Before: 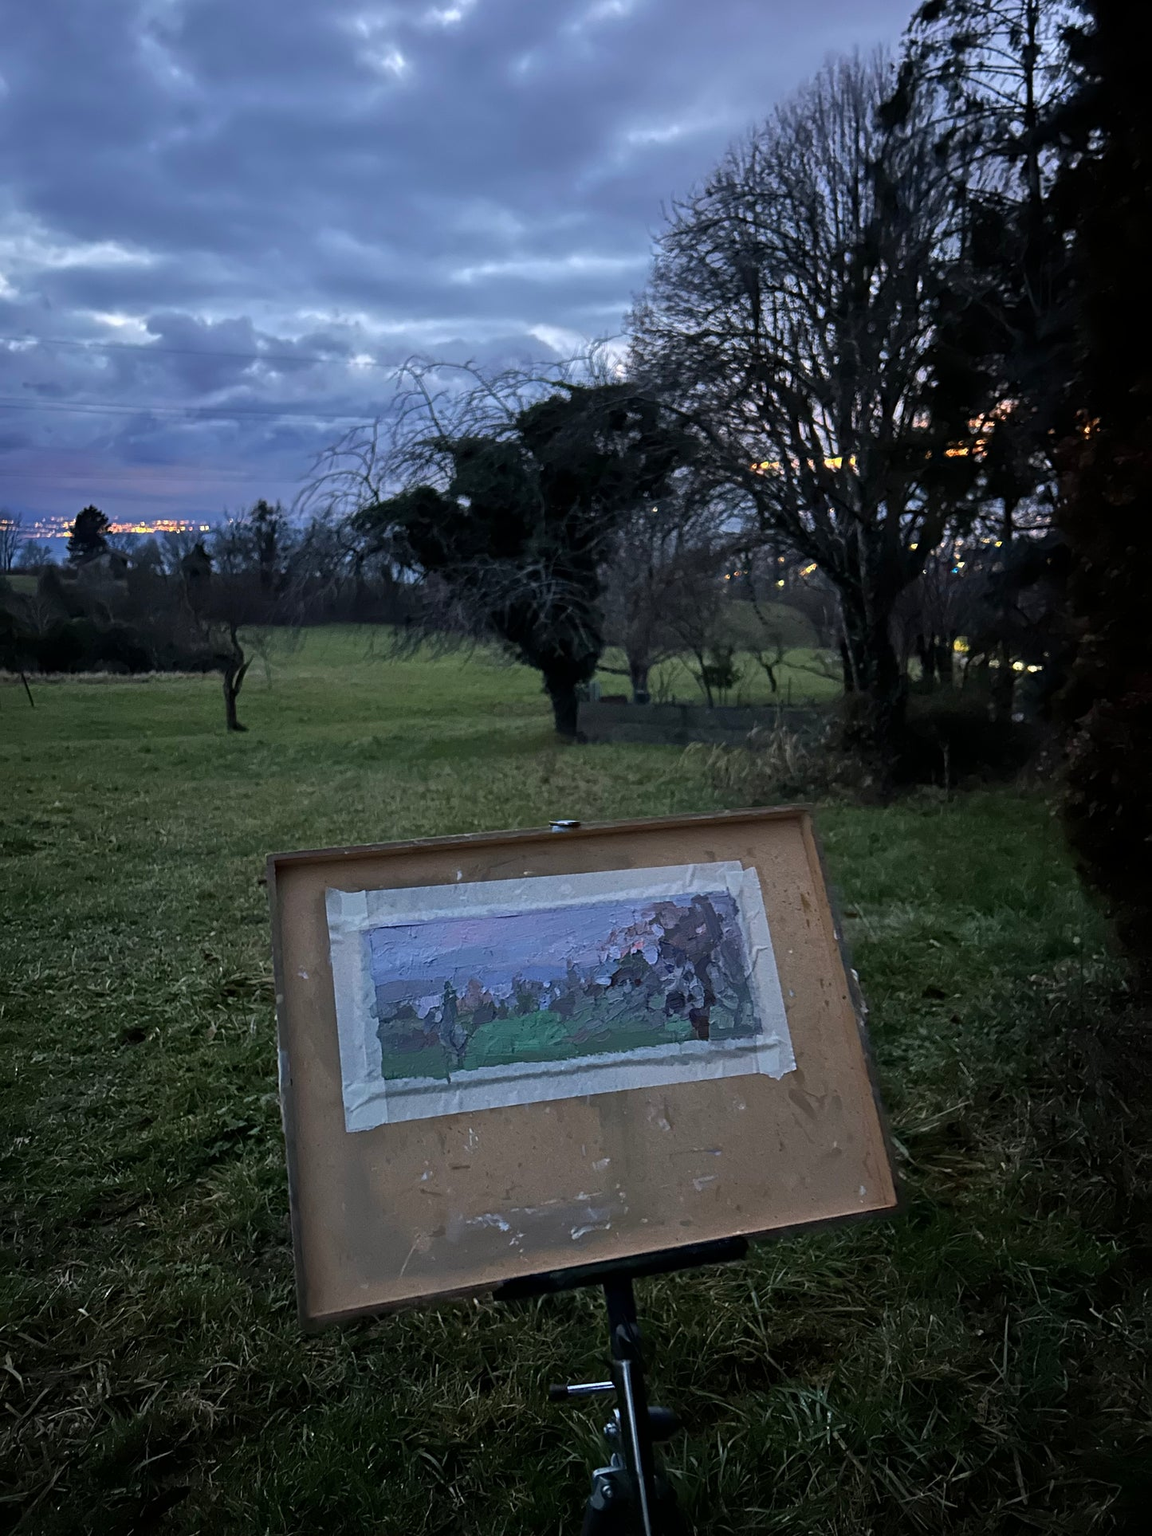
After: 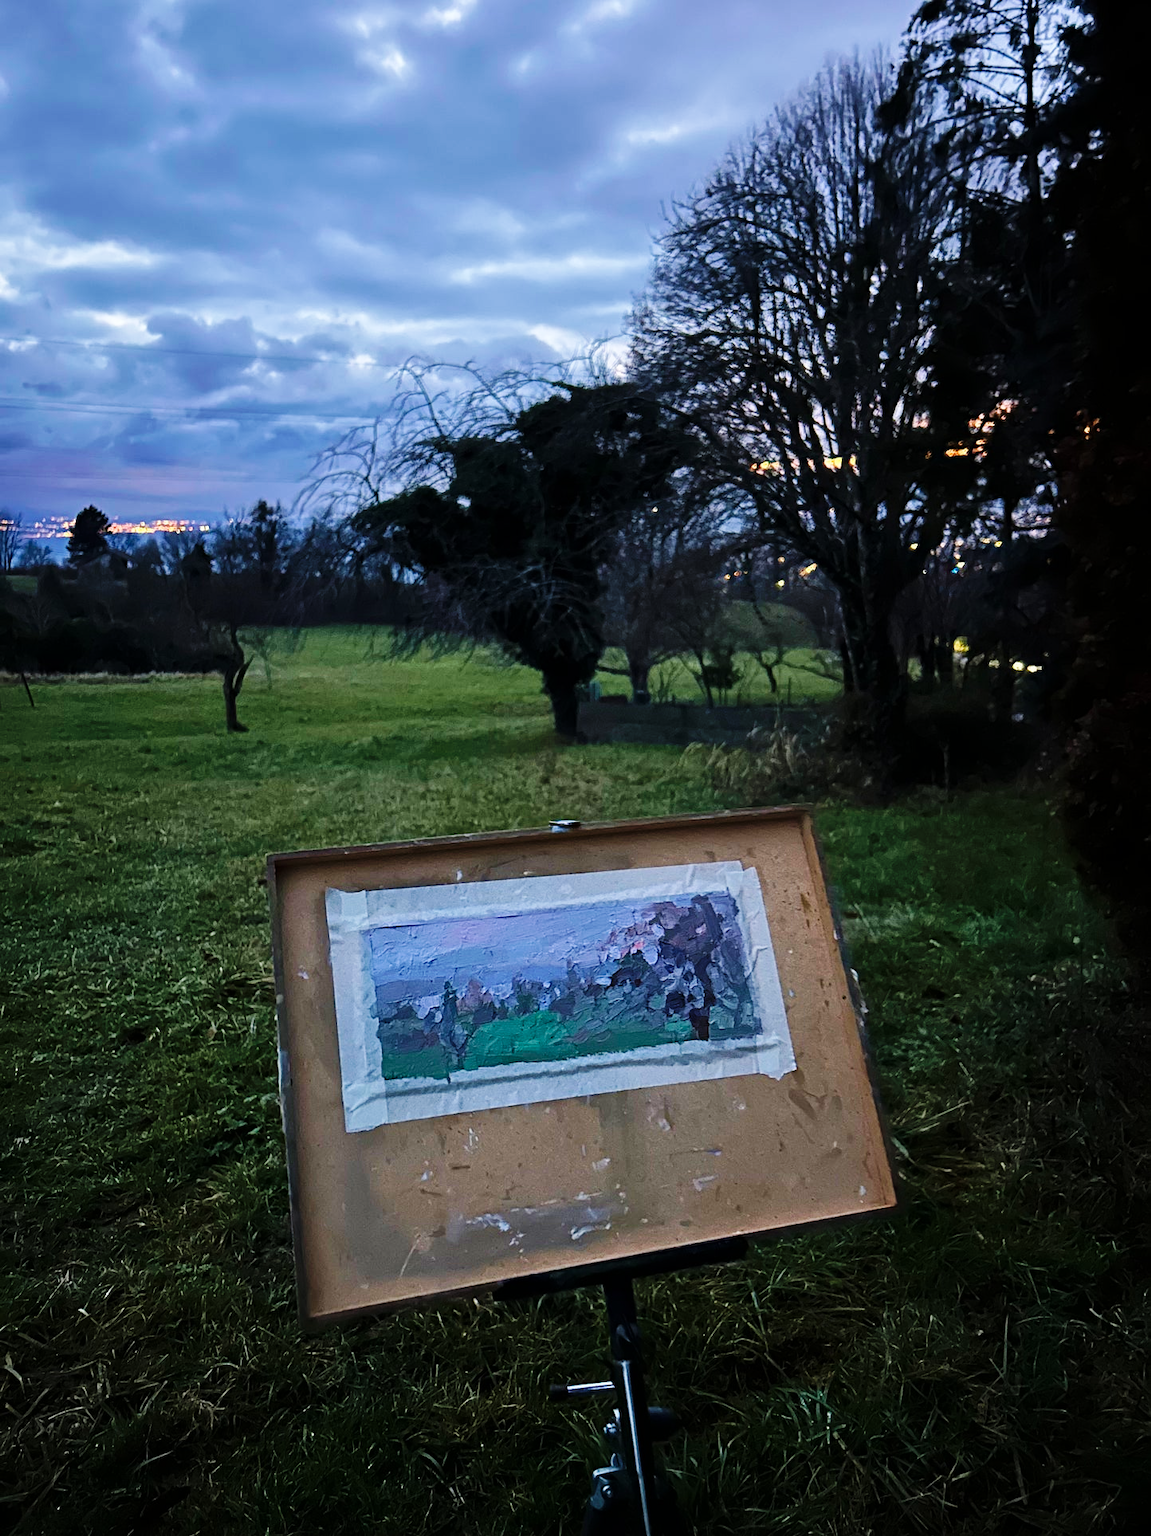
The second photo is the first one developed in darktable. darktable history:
base curve: curves: ch0 [(0, 0) (0.036, 0.025) (0.121, 0.166) (0.206, 0.329) (0.605, 0.79) (1, 1)], preserve colors none
velvia: on, module defaults
